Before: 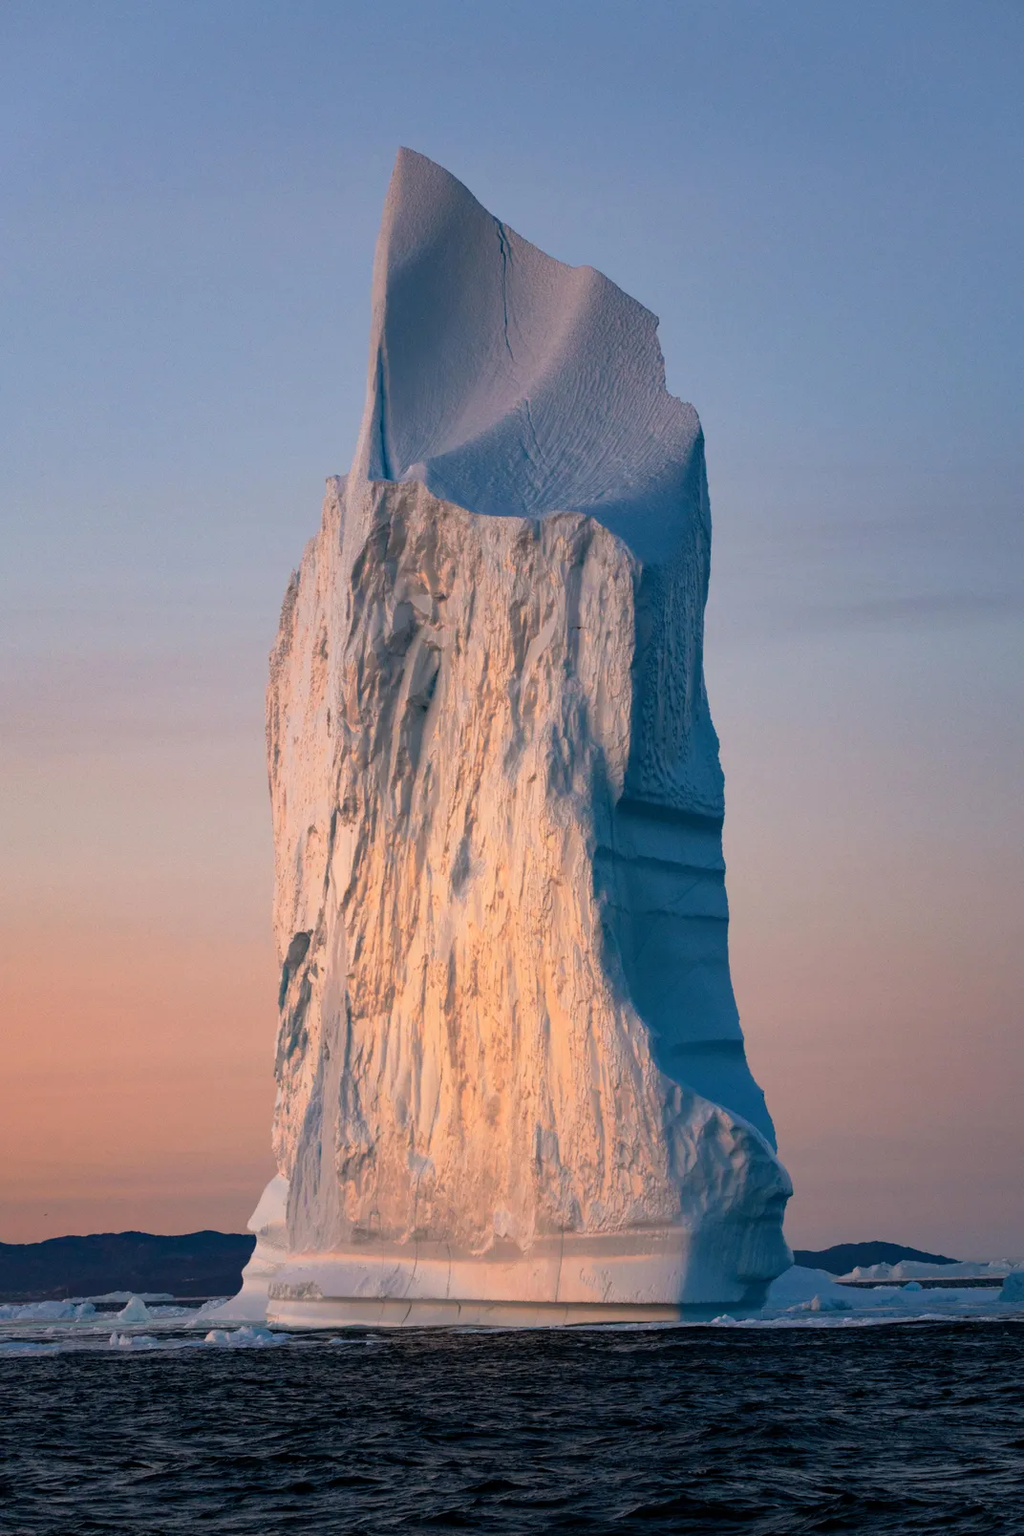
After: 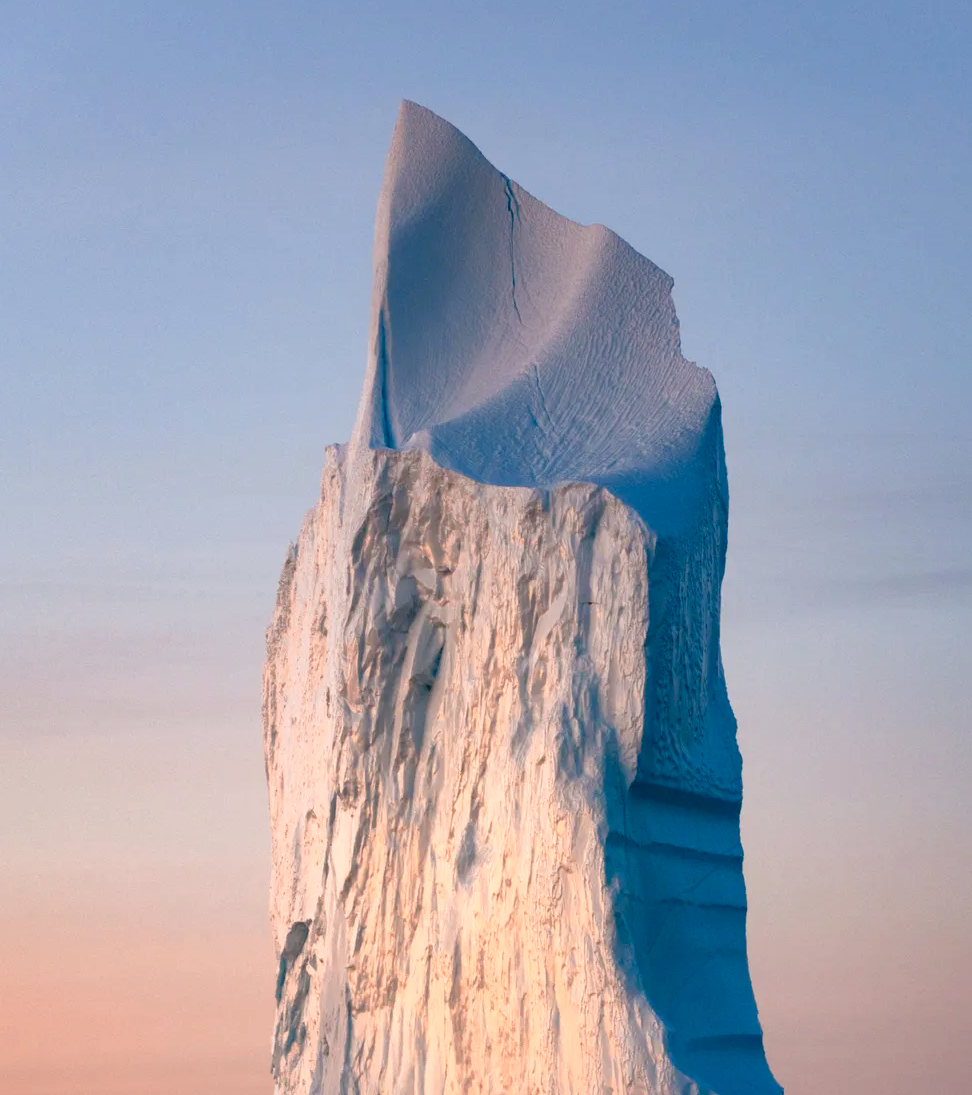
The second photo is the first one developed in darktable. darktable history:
crop: left 1.521%, top 3.419%, right 7.734%, bottom 28.434%
color balance rgb: perceptual saturation grading › global saturation 20%, perceptual saturation grading › highlights -50.445%, perceptual saturation grading › shadows 30.27%
tone equalizer: -8 EV -0.405 EV, -7 EV -0.362 EV, -6 EV -0.325 EV, -5 EV -0.194 EV, -3 EV 0.201 EV, -2 EV 0.34 EV, -1 EV 0.409 EV, +0 EV 0.437 EV
